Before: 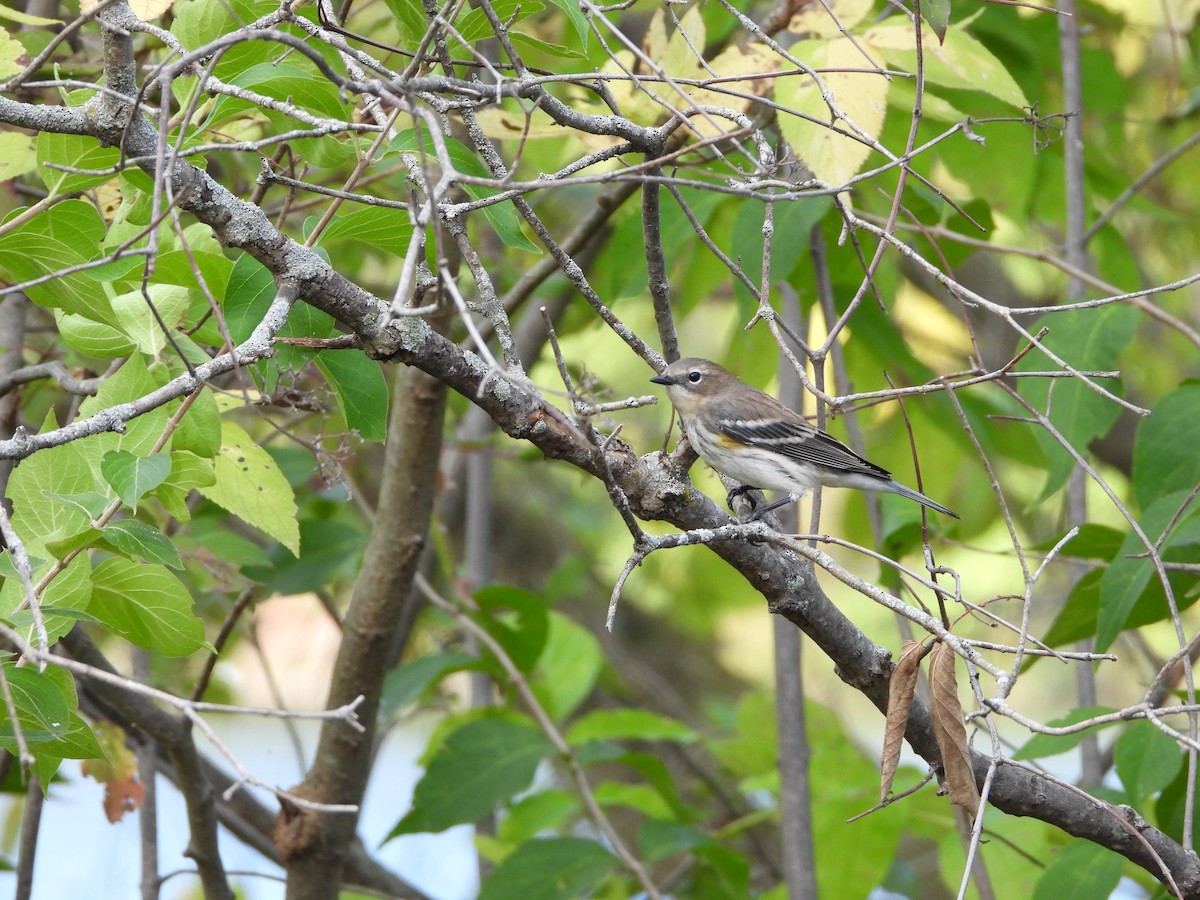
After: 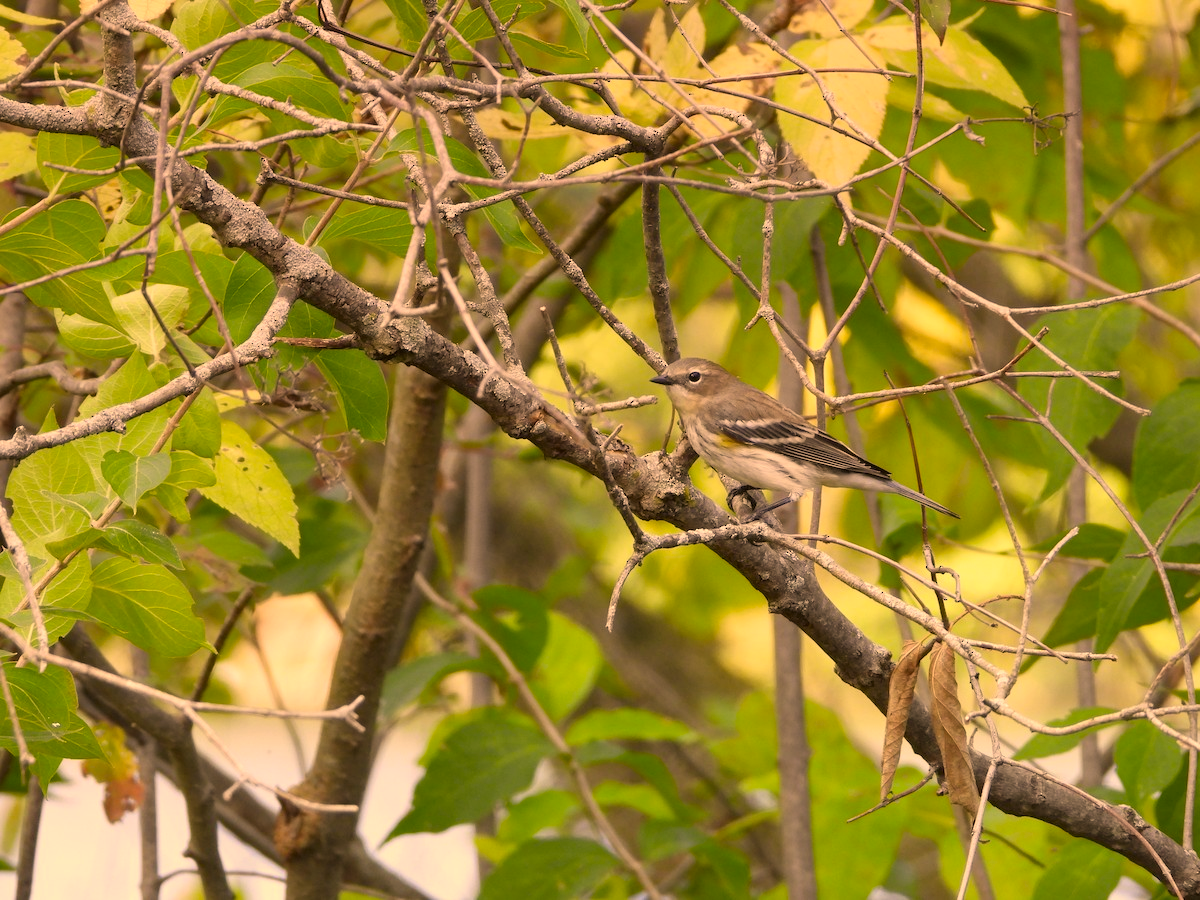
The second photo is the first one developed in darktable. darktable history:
graduated density: density 0.38 EV, hardness 21%, rotation -6.11°, saturation 32%
color correction: highlights a* 17.94, highlights b* 35.39, shadows a* 1.48, shadows b* 6.42, saturation 1.01
